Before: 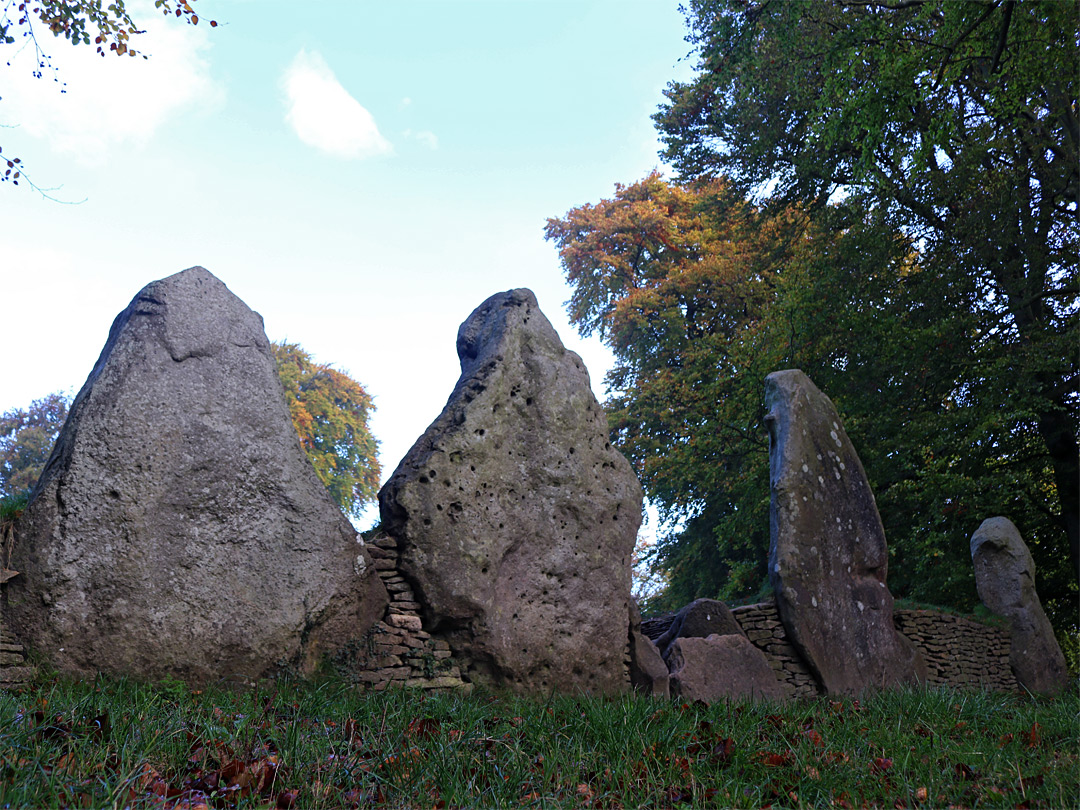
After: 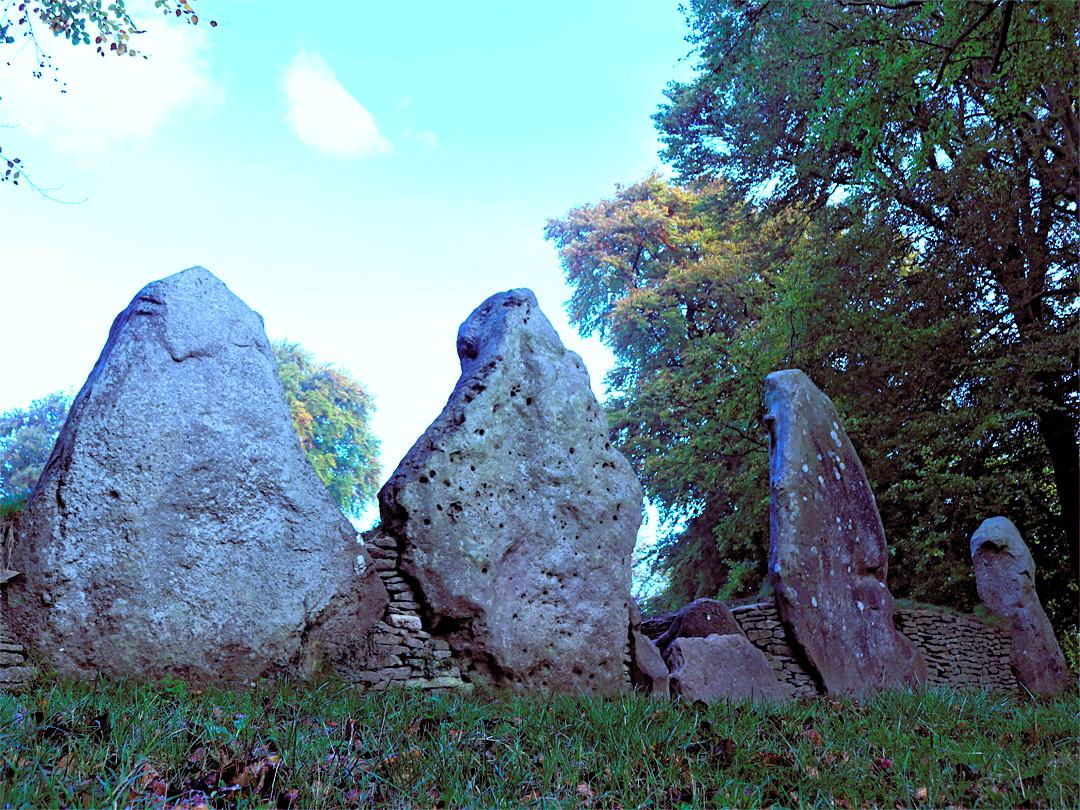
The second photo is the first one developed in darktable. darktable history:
contrast brightness saturation: brightness 0.28
color balance rgb: shadows lift › luminance -7.7%, shadows lift › chroma 2.13%, shadows lift › hue 200.79°, power › luminance -7.77%, power › chroma 2.27%, power › hue 220.69°, highlights gain › luminance 15.15%, highlights gain › chroma 4%, highlights gain › hue 209.35°, global offset › luminance -0.21%, global offset › chroma 0.27%, perceptual saturation grading › global saturation 24.42%, perceptual saturation grading › highlights -24.42%, perceptual saturation grading › mid-tones 24.42%, perceptual saturation grading › shadows 40%, perceptual brilliance grading › global brilliance -5%, perceptual brilliance grading › highlights 24.42%, perceptual brilliance grading › mid-tones 7%, perceptual brilliance grading › shadows -5%
white balance: red 0.948, green 1.02, blue 1.176
